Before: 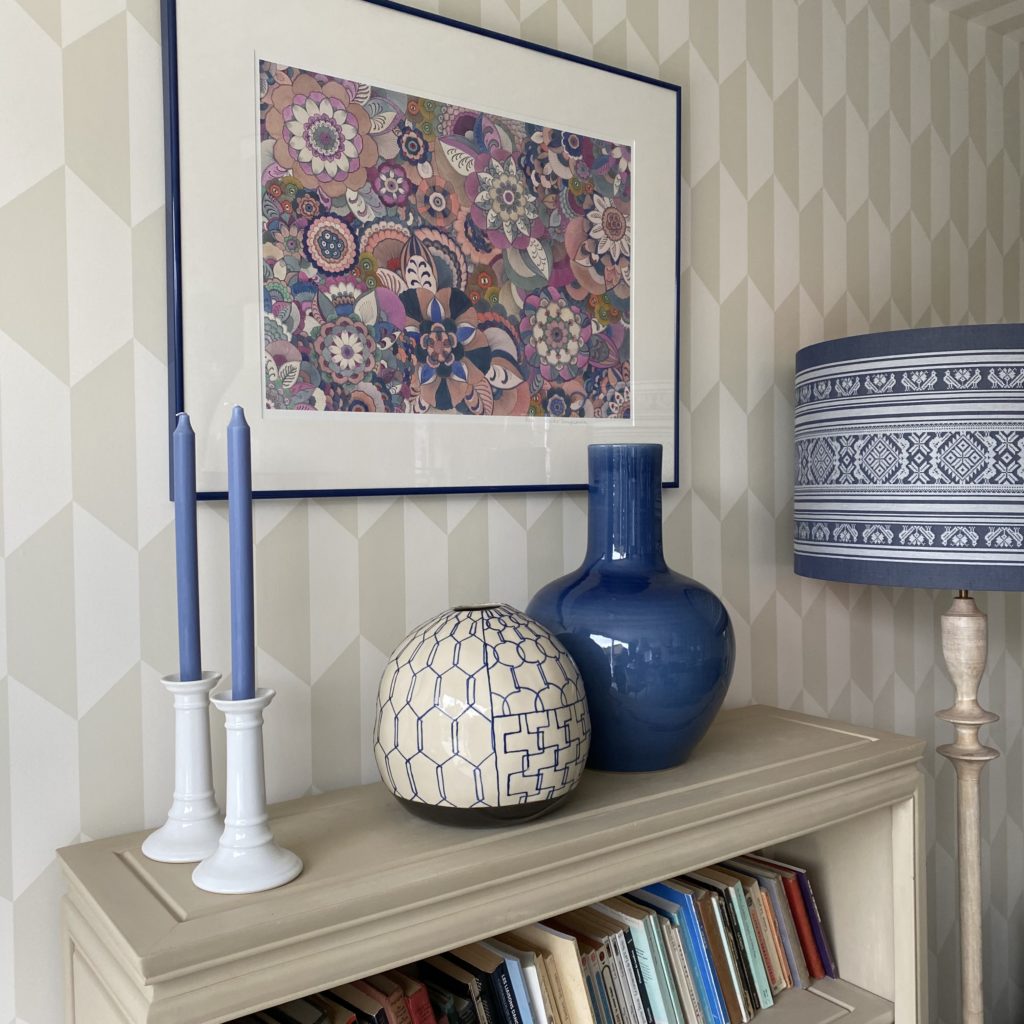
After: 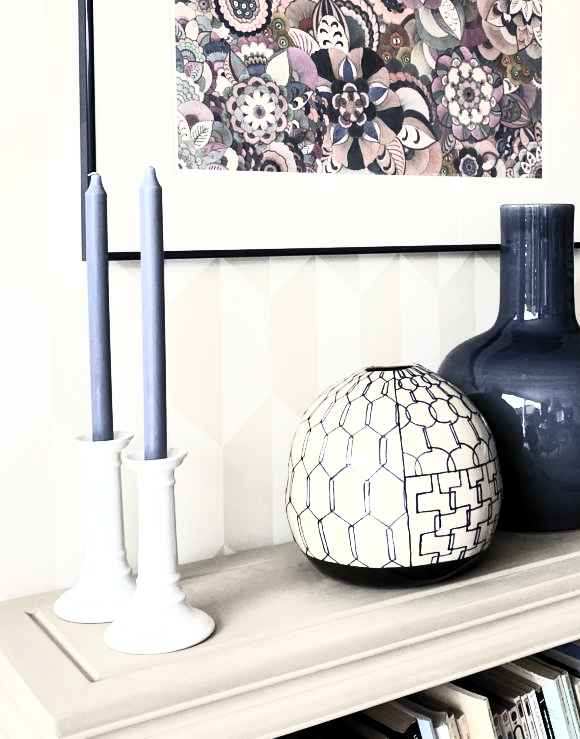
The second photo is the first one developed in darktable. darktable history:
crop: left 8.606%, top 23.467%, right 34.753%, bottom 4.292%
filmic rgb: black relative exposure -5.53 EV, white relative exposure 2.48 EV, target black luminance 0%, hardness 4.53, latitude 67.31%, contrast 1.448, shadows ↔ highlights balance -3.76%
local contrast: mode bilateral grid, contrast 21, coarseness 50, detail 119%, midtone range 0.2
contrast brightness saturation: contrast 0.581, brightness 0.579, saturation -0.333
